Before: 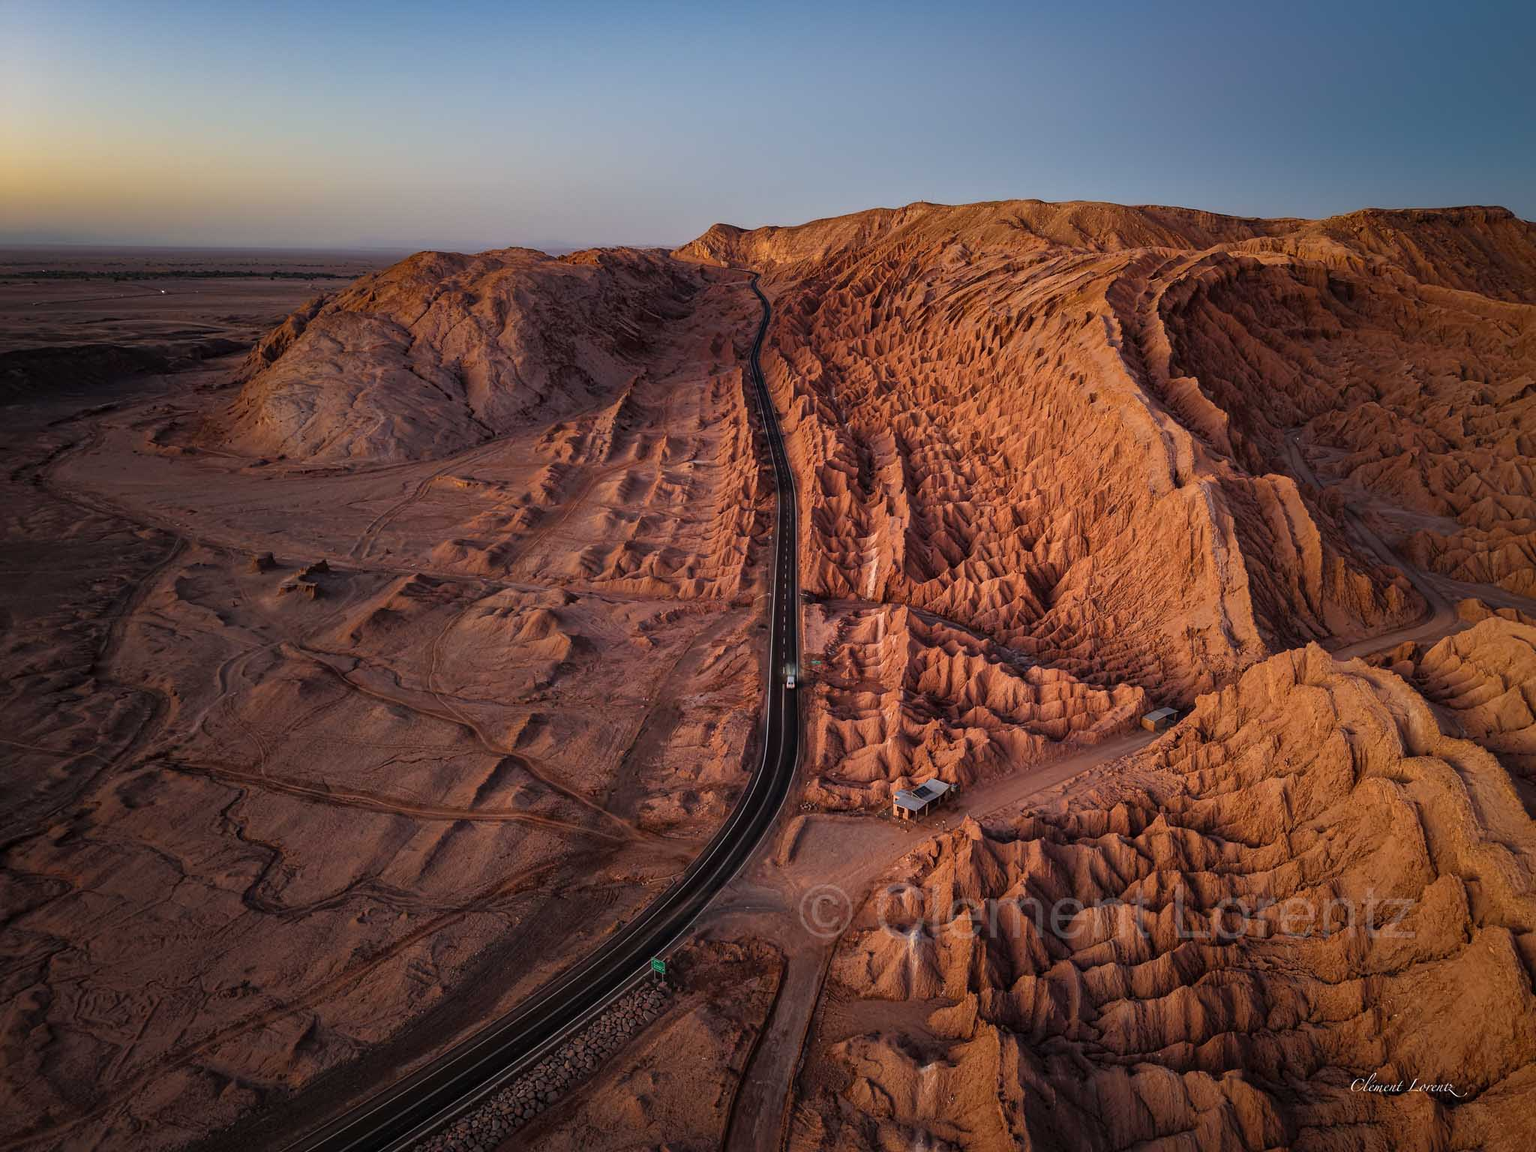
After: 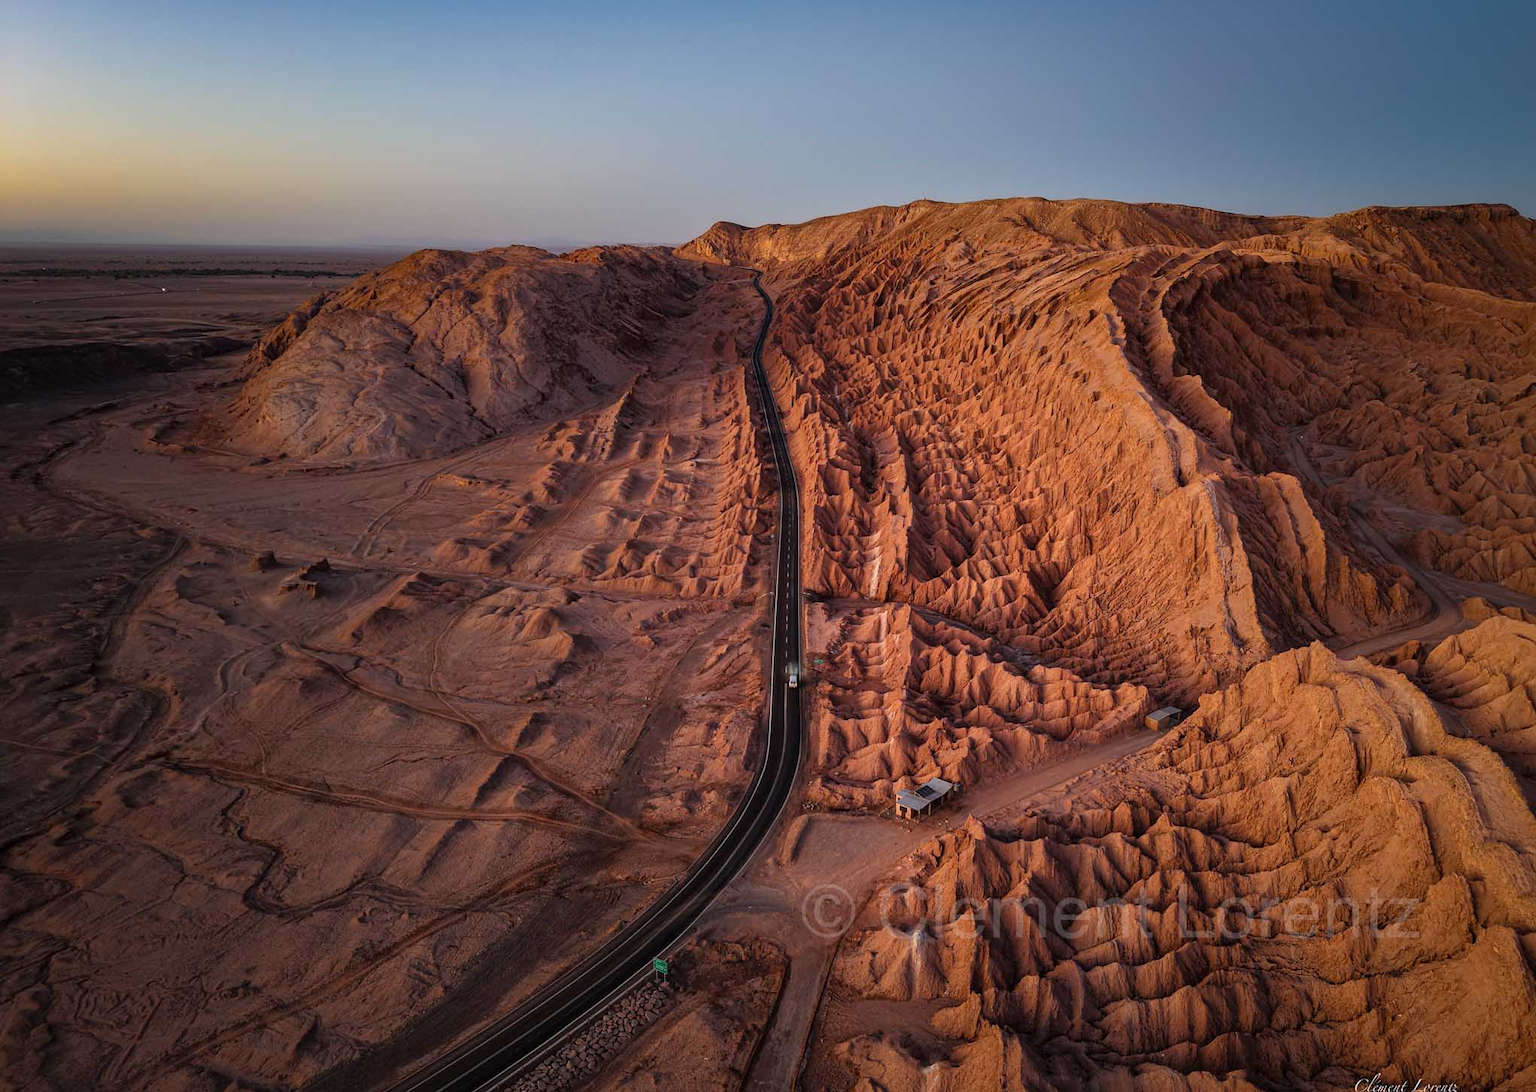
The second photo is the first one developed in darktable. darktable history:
crop: top 0.318%, right 0.263%, bottom 5.059%
